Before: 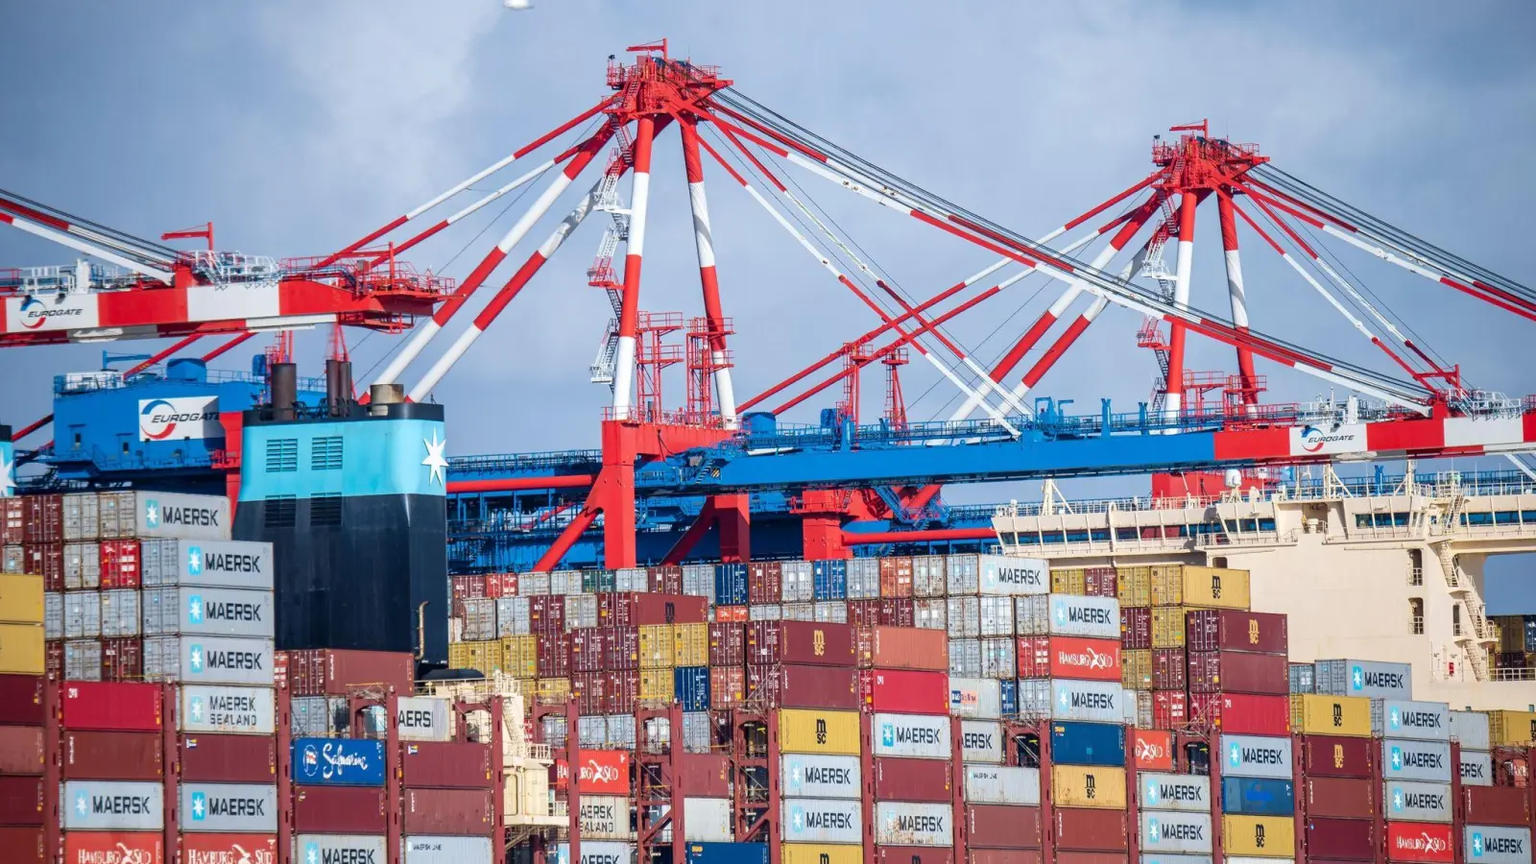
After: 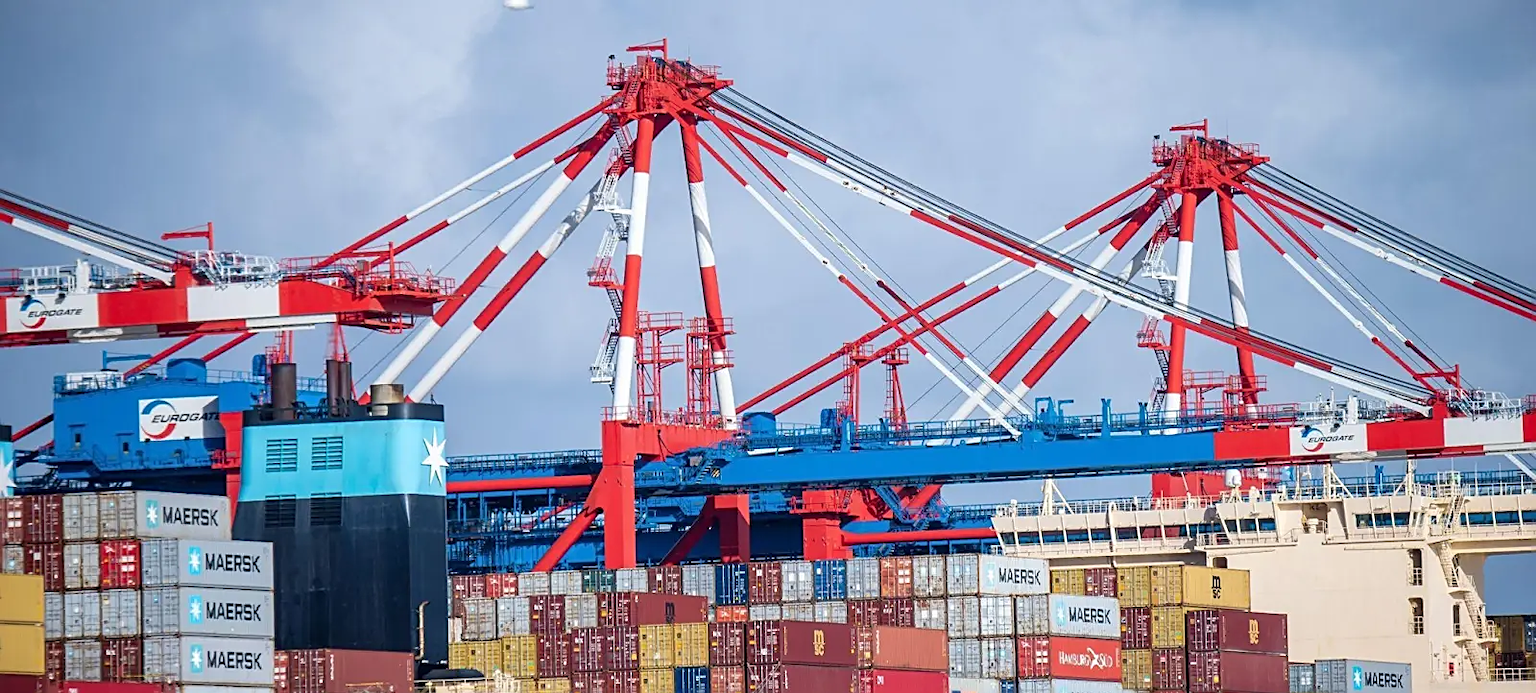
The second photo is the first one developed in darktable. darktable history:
sharpen: on, module defaults
crop: bottom 19.673%
